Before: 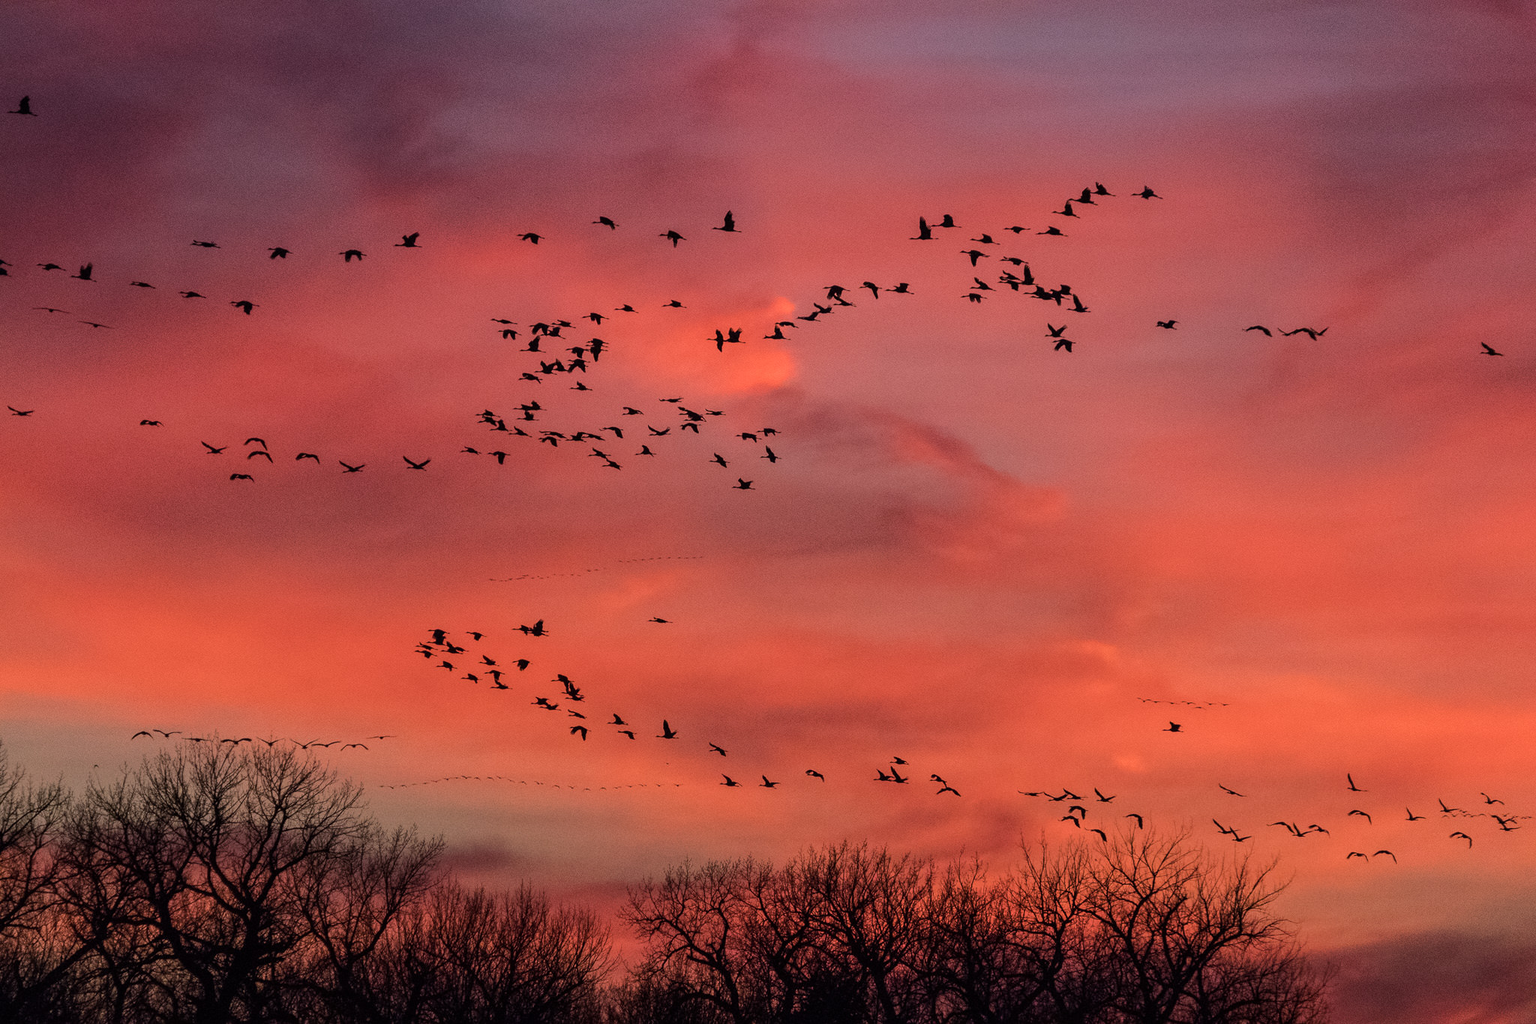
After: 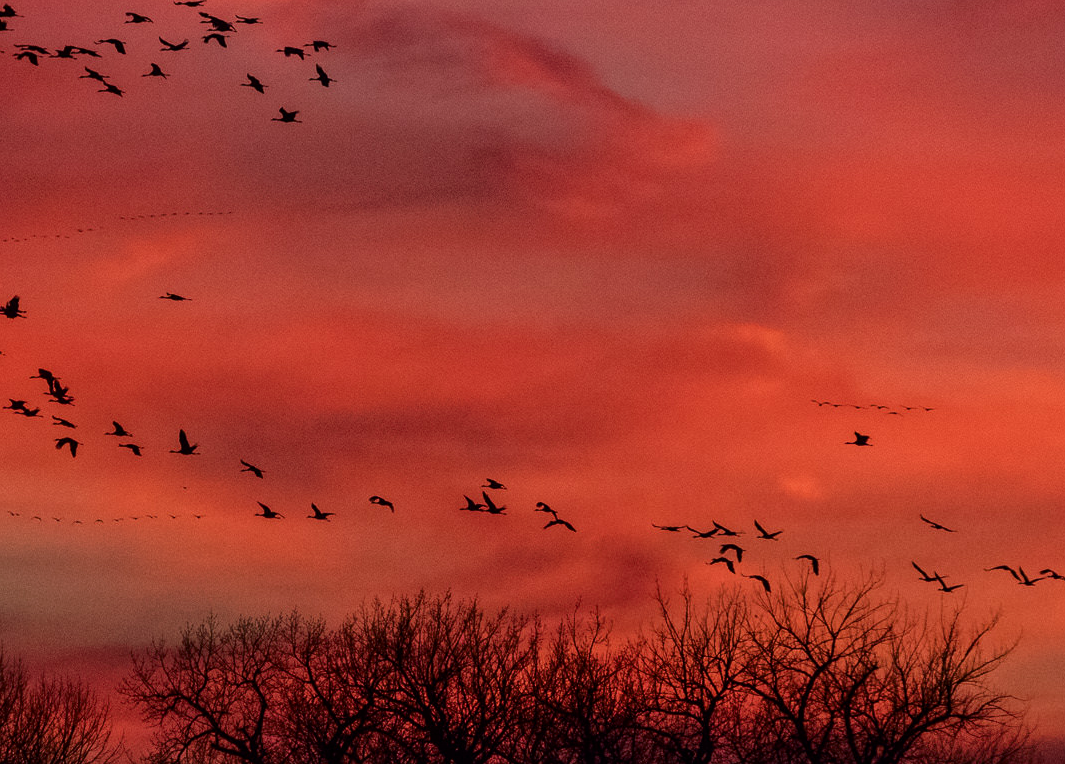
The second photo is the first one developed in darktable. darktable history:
contrast brightness saturation: contrast 0.066, brightness -0.135, saturation 0.048
crop: left 34.447%, top 38.839%, right 13.534%, bottom 5.137%
